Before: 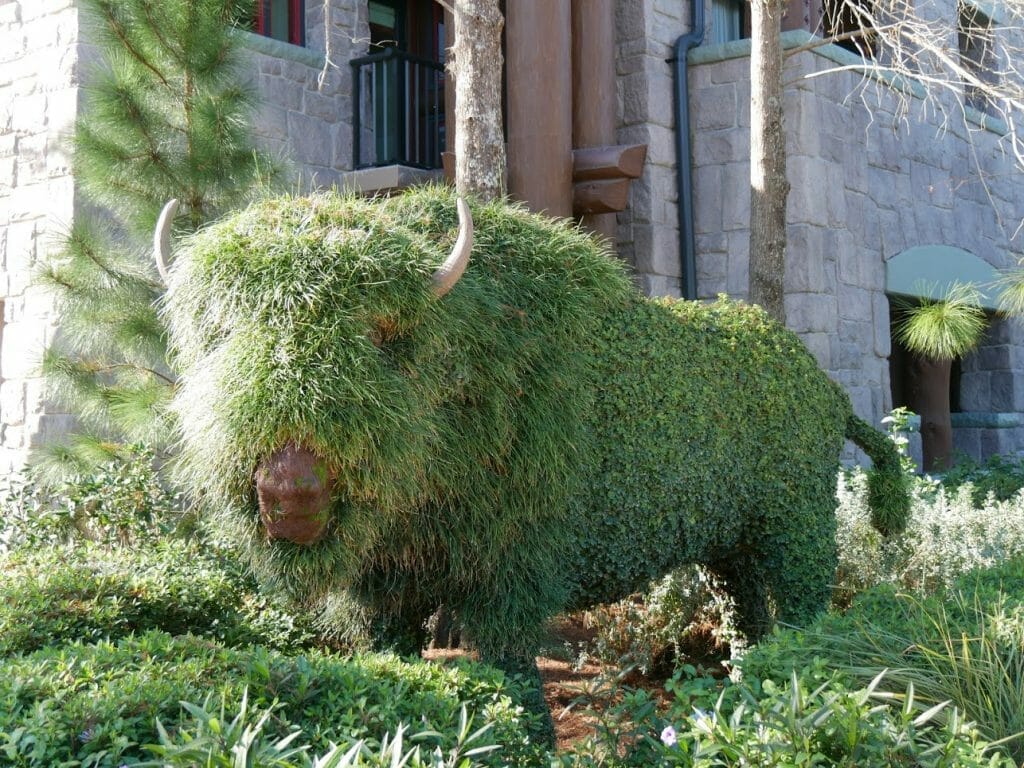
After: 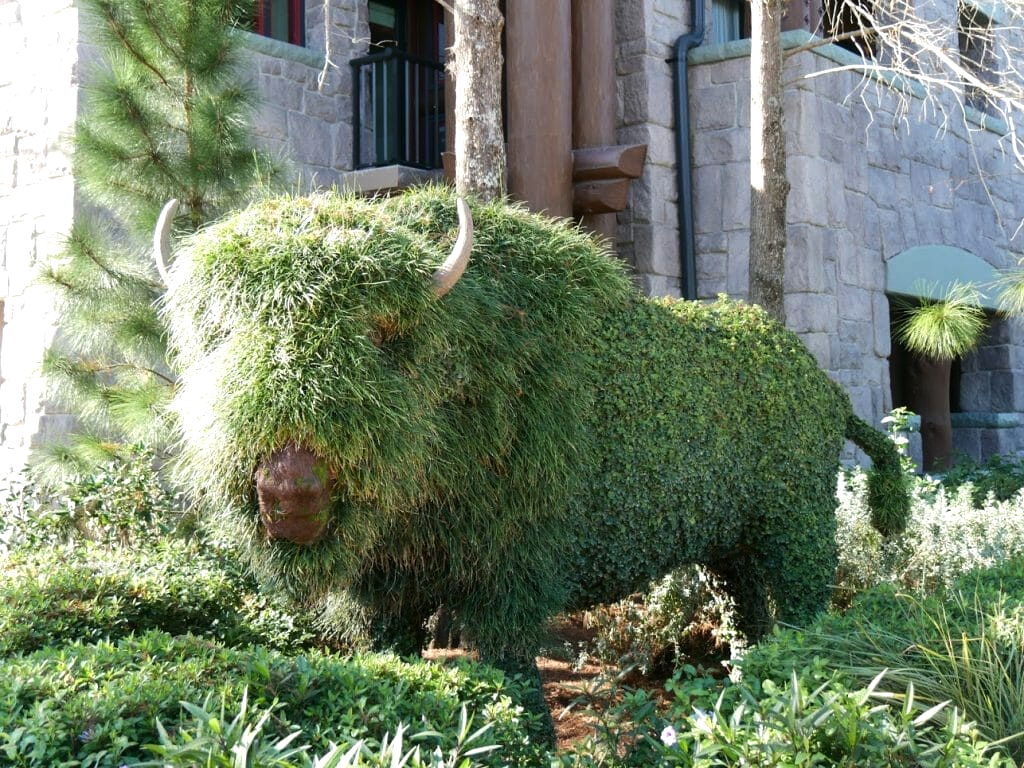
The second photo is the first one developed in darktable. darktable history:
tone equalizer: -8 EV -0.385 EV, -7 EV -0.369 EV, -6 EV -0.353 EV, -5 EV -0.249 EV, -3 EV 0.209 EV, -2 EV 0.314 EV, -1 EV 0.398 EV, +0 EV 0.387 EV, edges refinement/feathering 500, mask exposure compensation -1.57 EV, preserve details no
